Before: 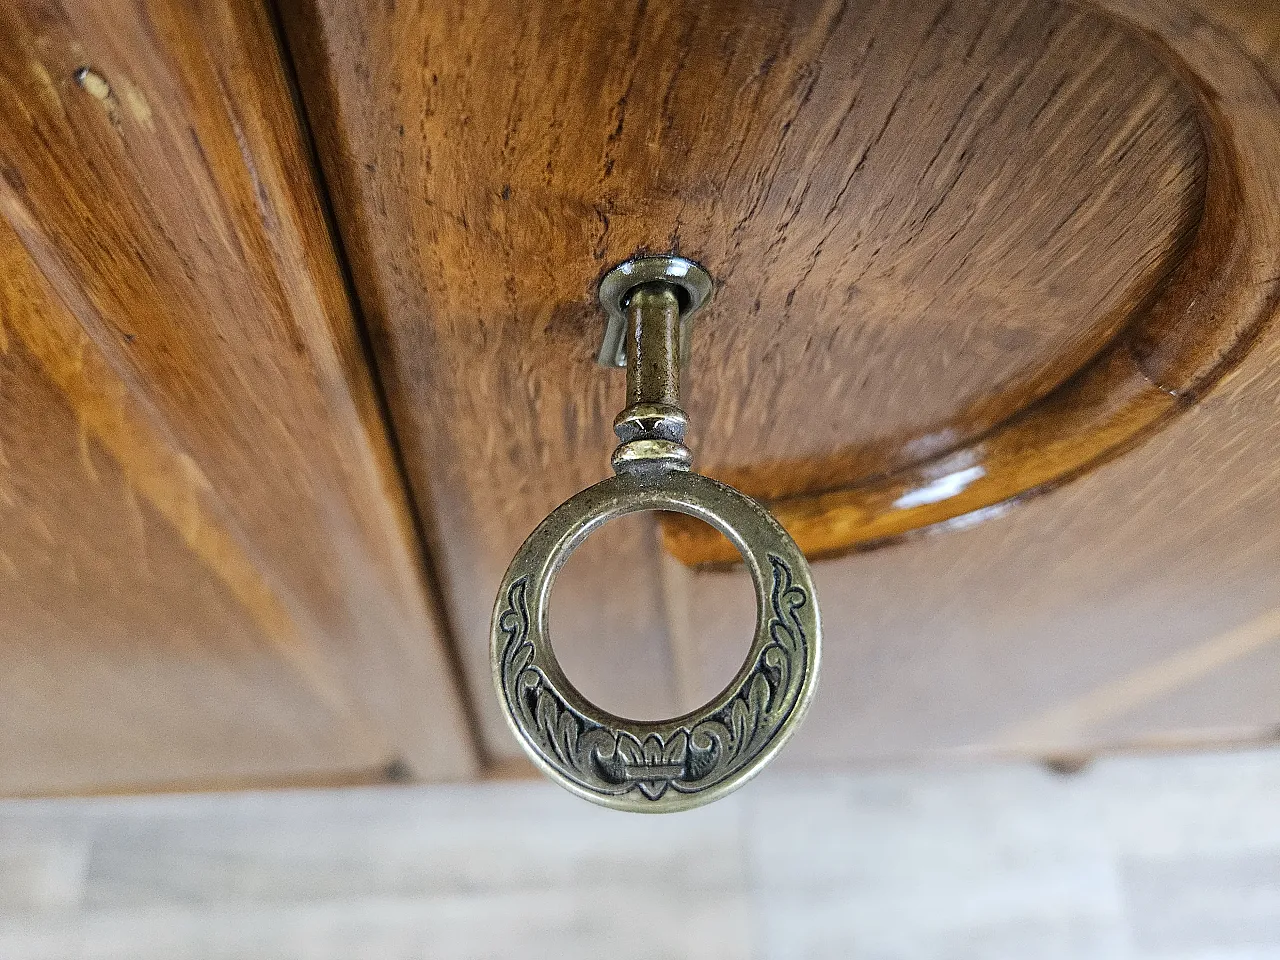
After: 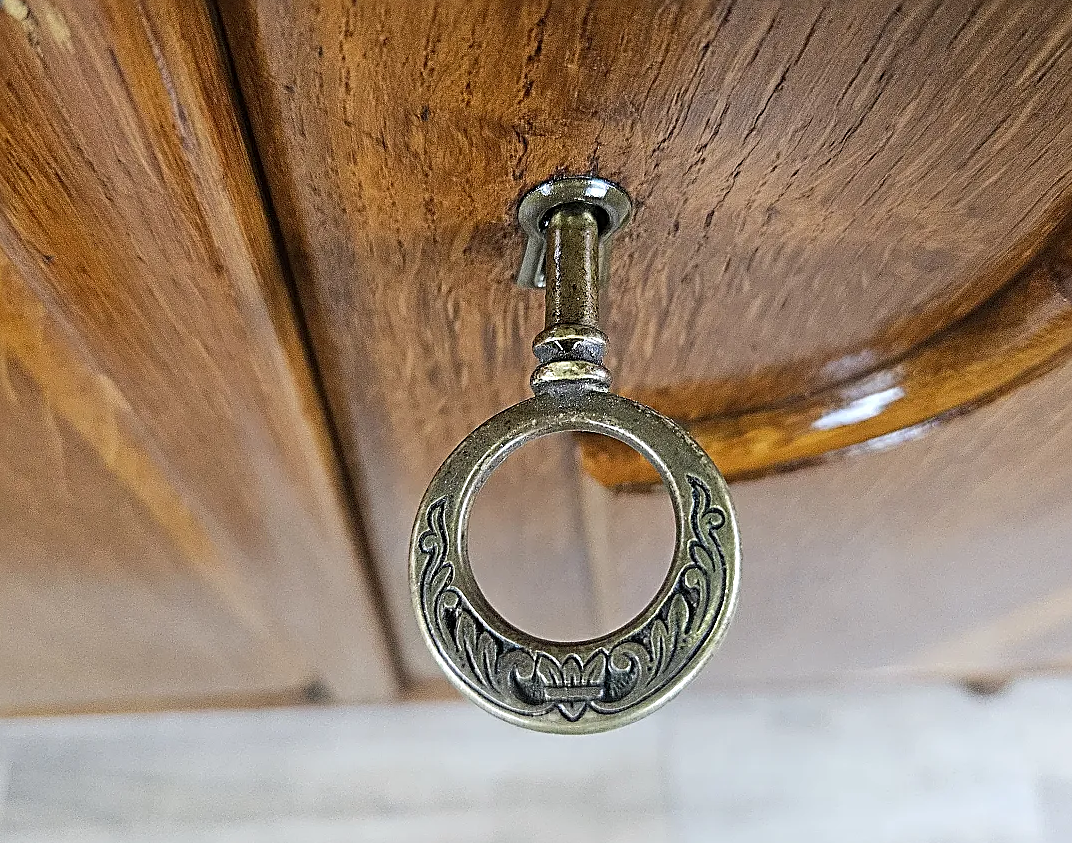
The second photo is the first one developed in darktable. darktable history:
crop: left 6.358%, top 8.255%, right 9.533%, bottom 3.841%
sharpen: radius 2.534, amount 0.617
